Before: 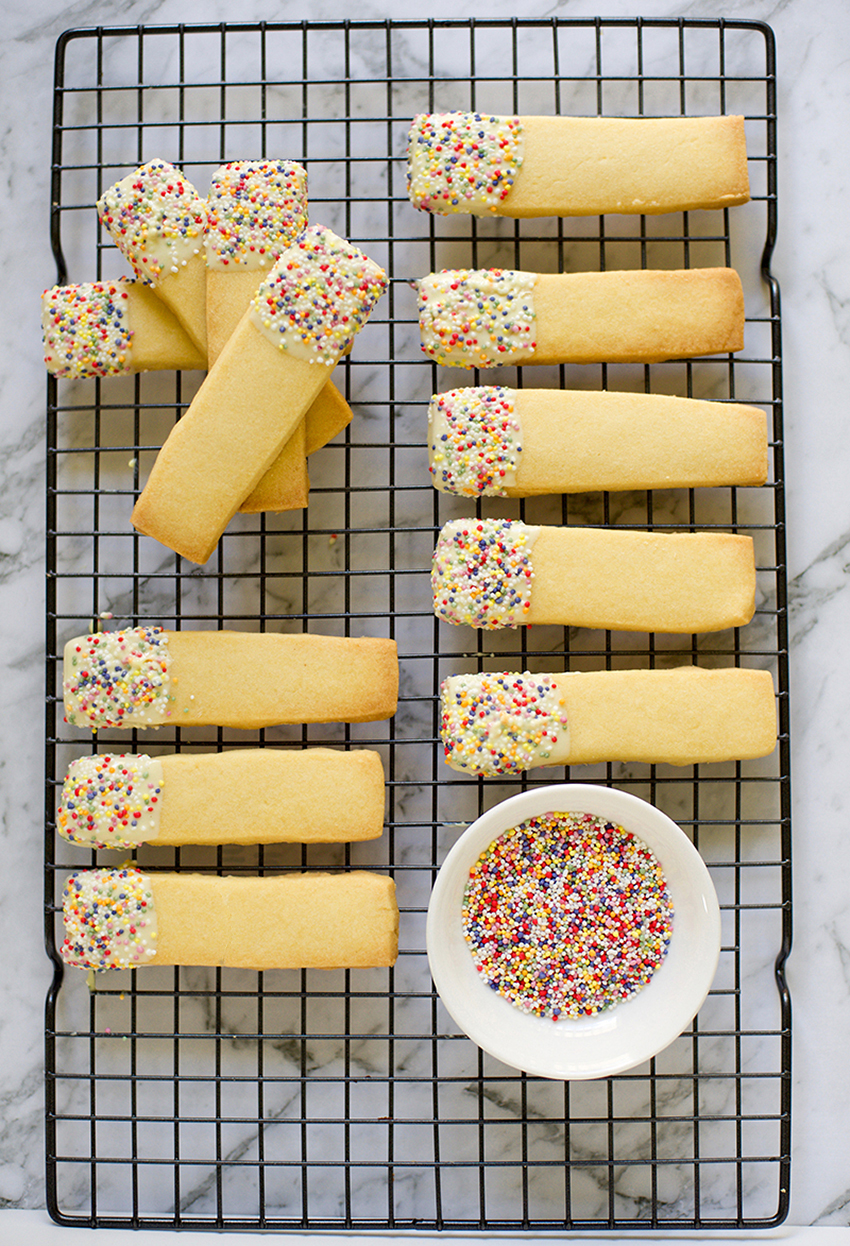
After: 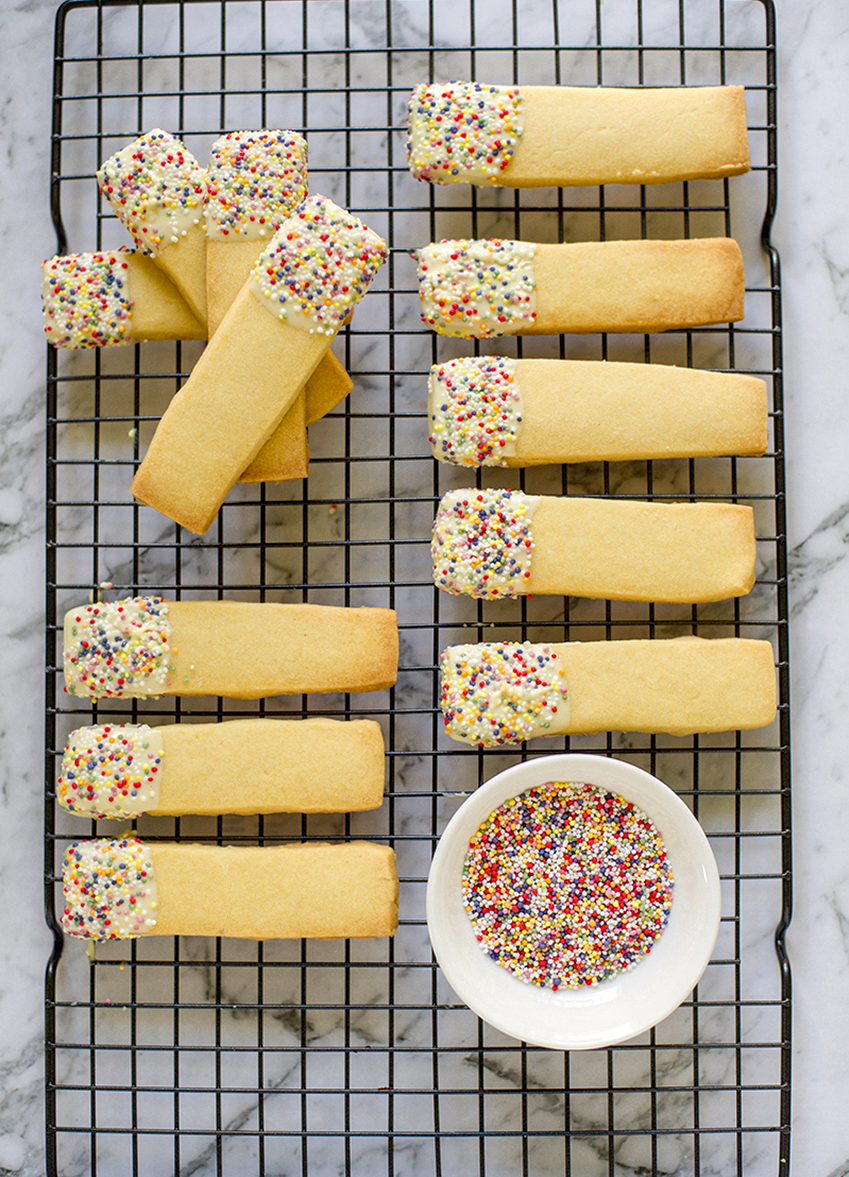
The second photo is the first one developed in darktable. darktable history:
crop and rotate: top 2.479%, bottom 3.018%
local contrast: on, module defaults
